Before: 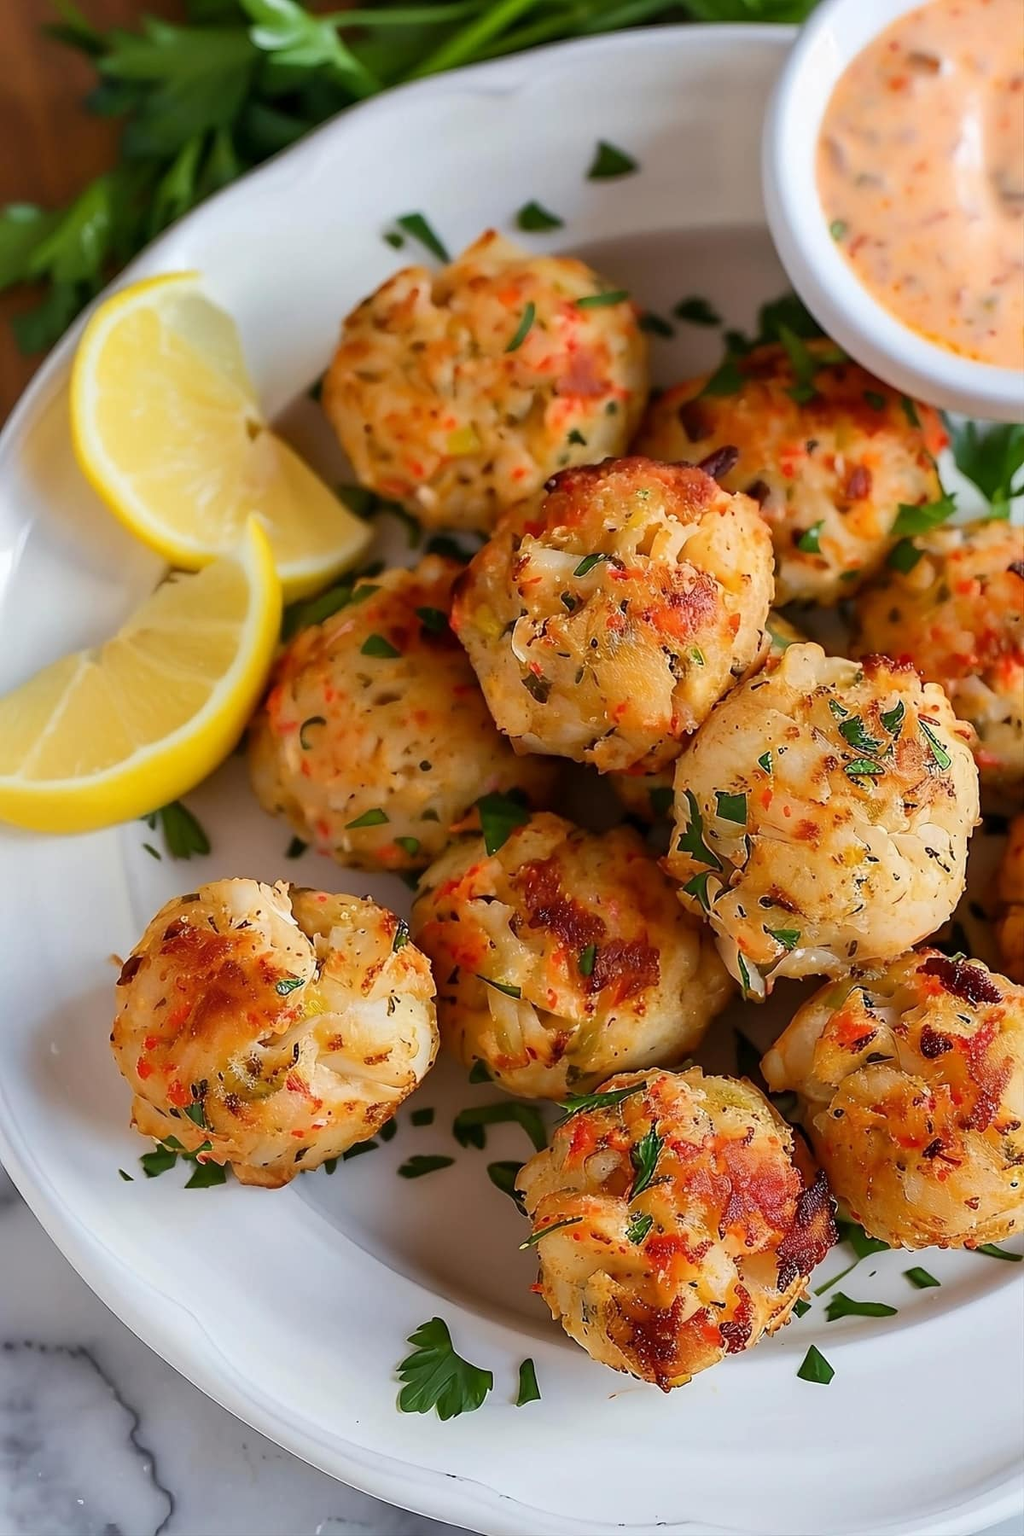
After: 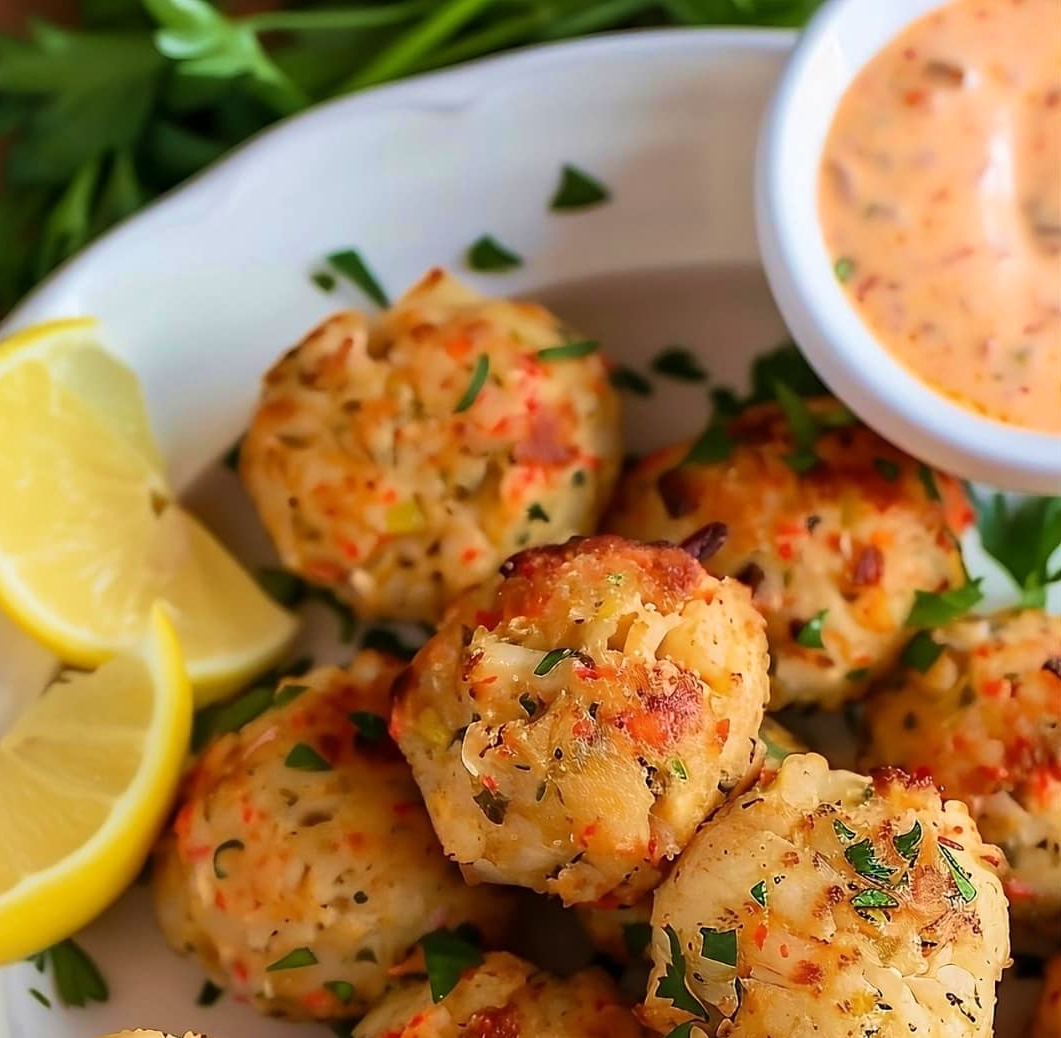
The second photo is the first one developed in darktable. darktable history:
crop and rotate: left 11.55%, bottom 42.331%
velvia: strength 44.64%
